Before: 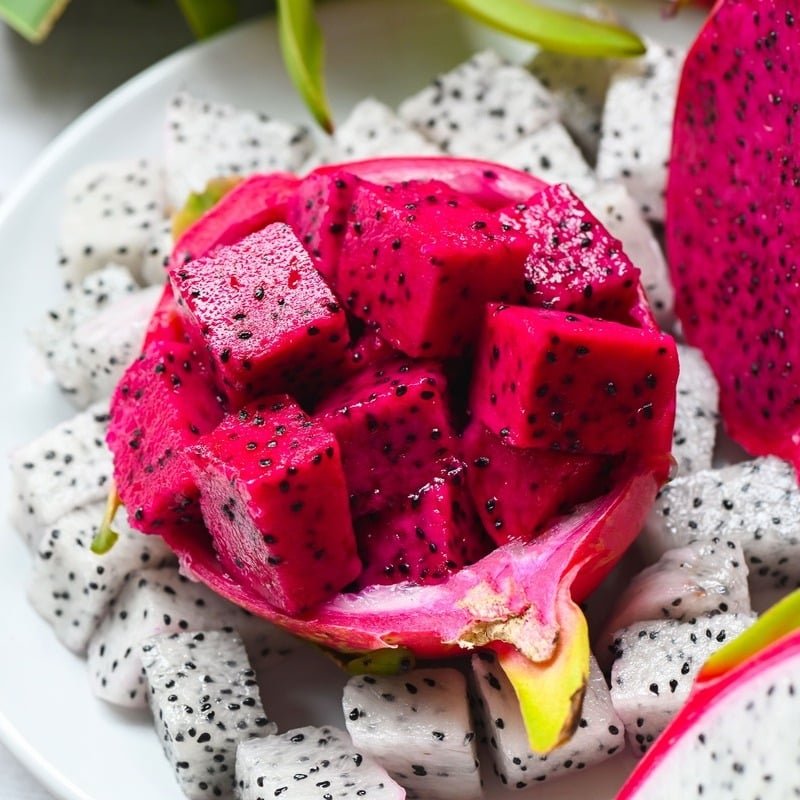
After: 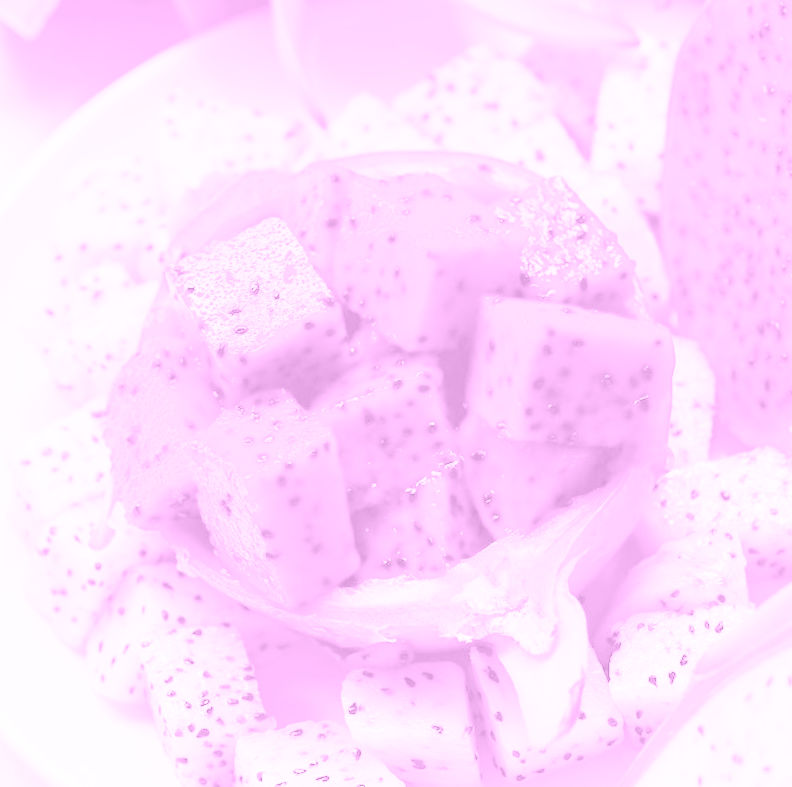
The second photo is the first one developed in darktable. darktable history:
exposure: black level correction 0, exposure 1 EV, compensate exposure bias true, compensate highlight preservation false
levels: levels [0.008, 0.318, 0.836]
colorize: hue 331.2°, saturation 75%, source mix 30.28%, lightness 70.52%, version 1
color balance rgb: linear chroma grading › global chroma 15%, perceptual saturation grading › global saturation 30%
rotate and perspective: rotation -0.45°, automatic cropping original format, crop left 0.008, crop right 0.992, crop top 0.012, crop bottom 0.988
